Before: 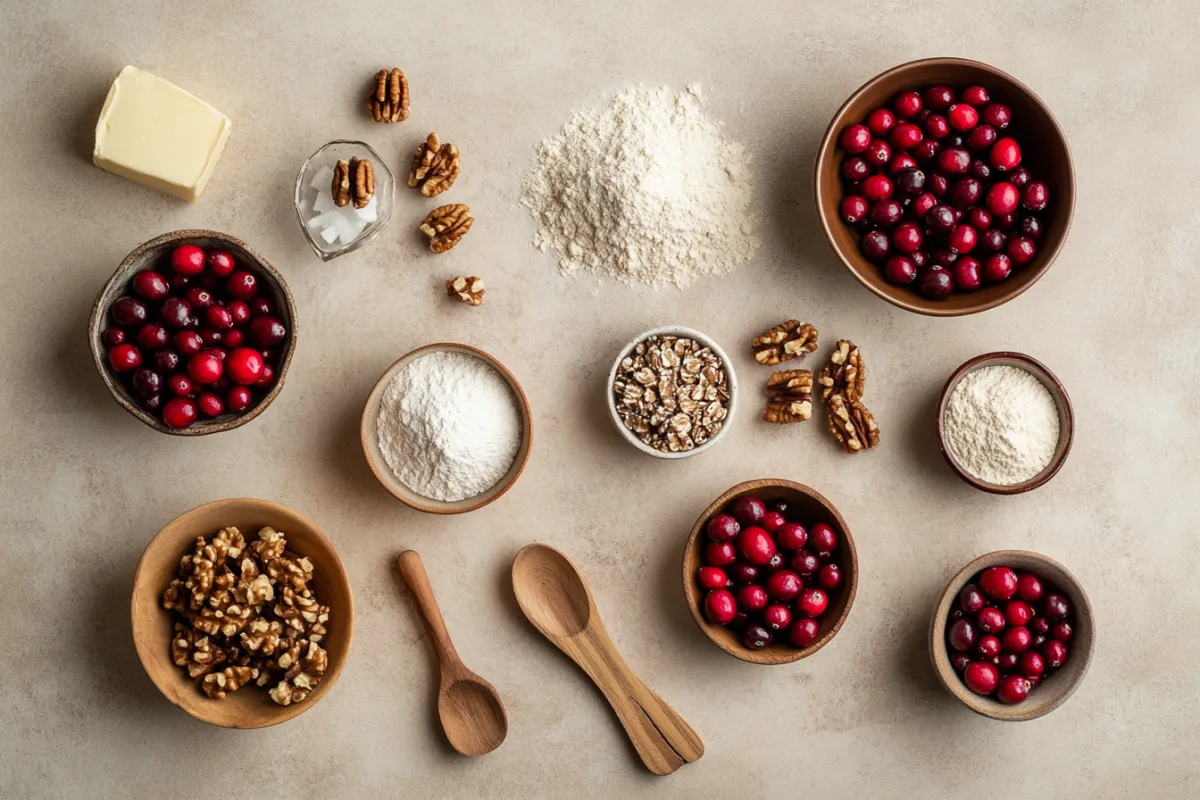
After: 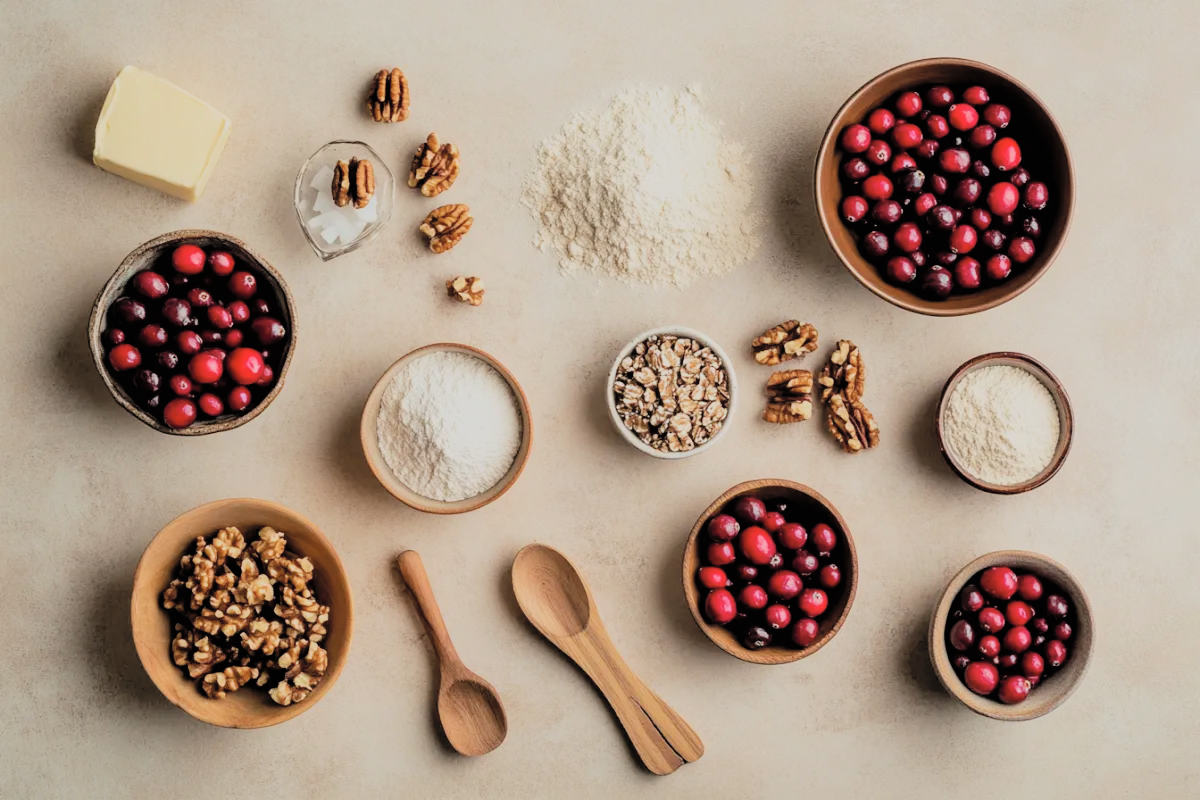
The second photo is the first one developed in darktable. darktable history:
filmic rgb: black relative exposure -6.15 EV, white relative exposure 6.96 EV, hardness 2.23, color science v6 (2022)
contrast brightness saturation: brightness 0.15
exposure: exposure 0.2 EV, compensate highlight preservation false
